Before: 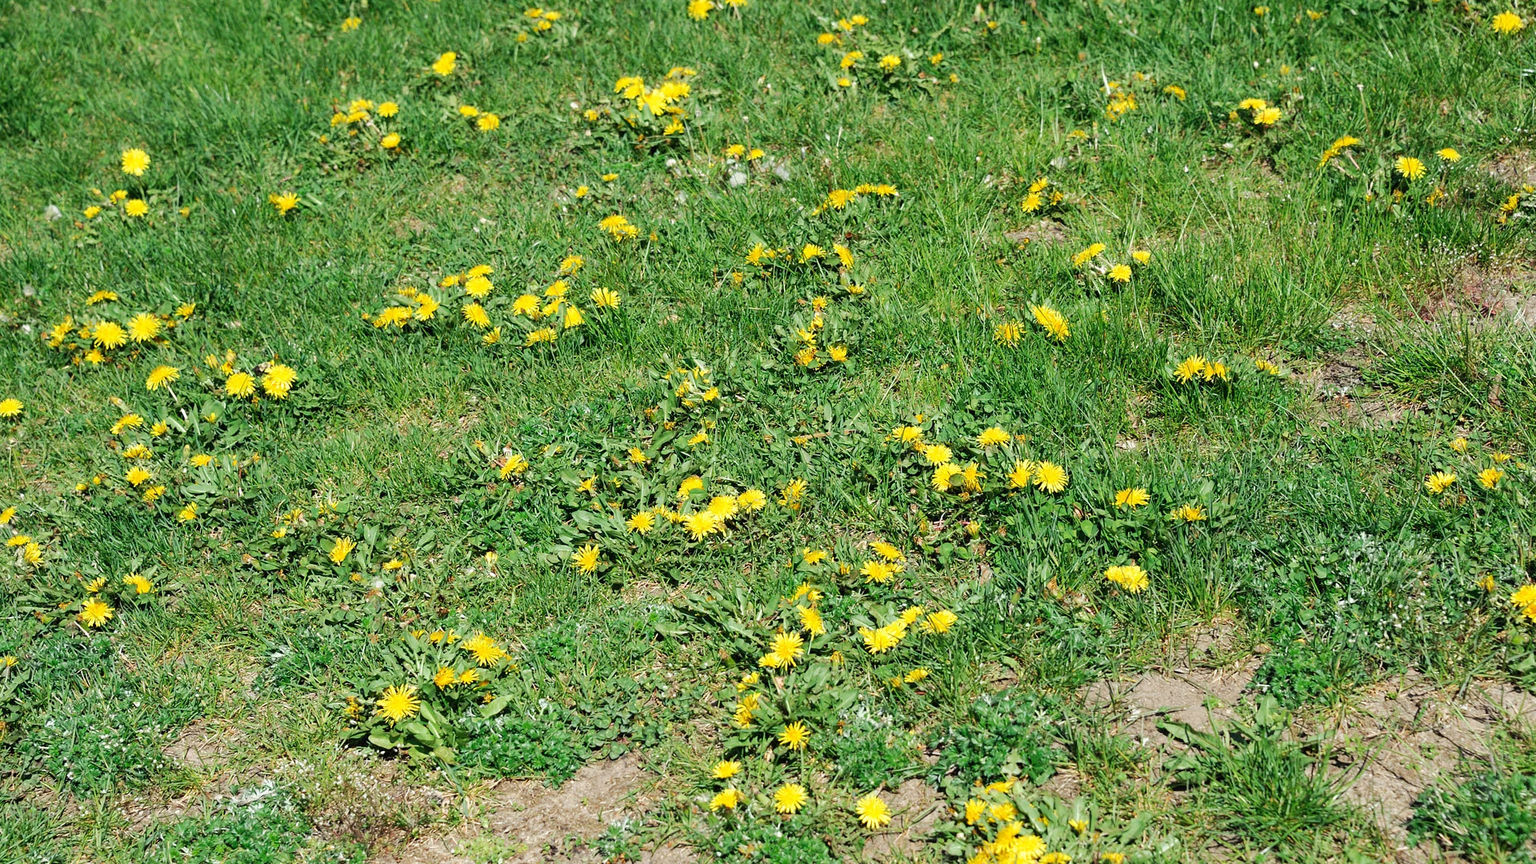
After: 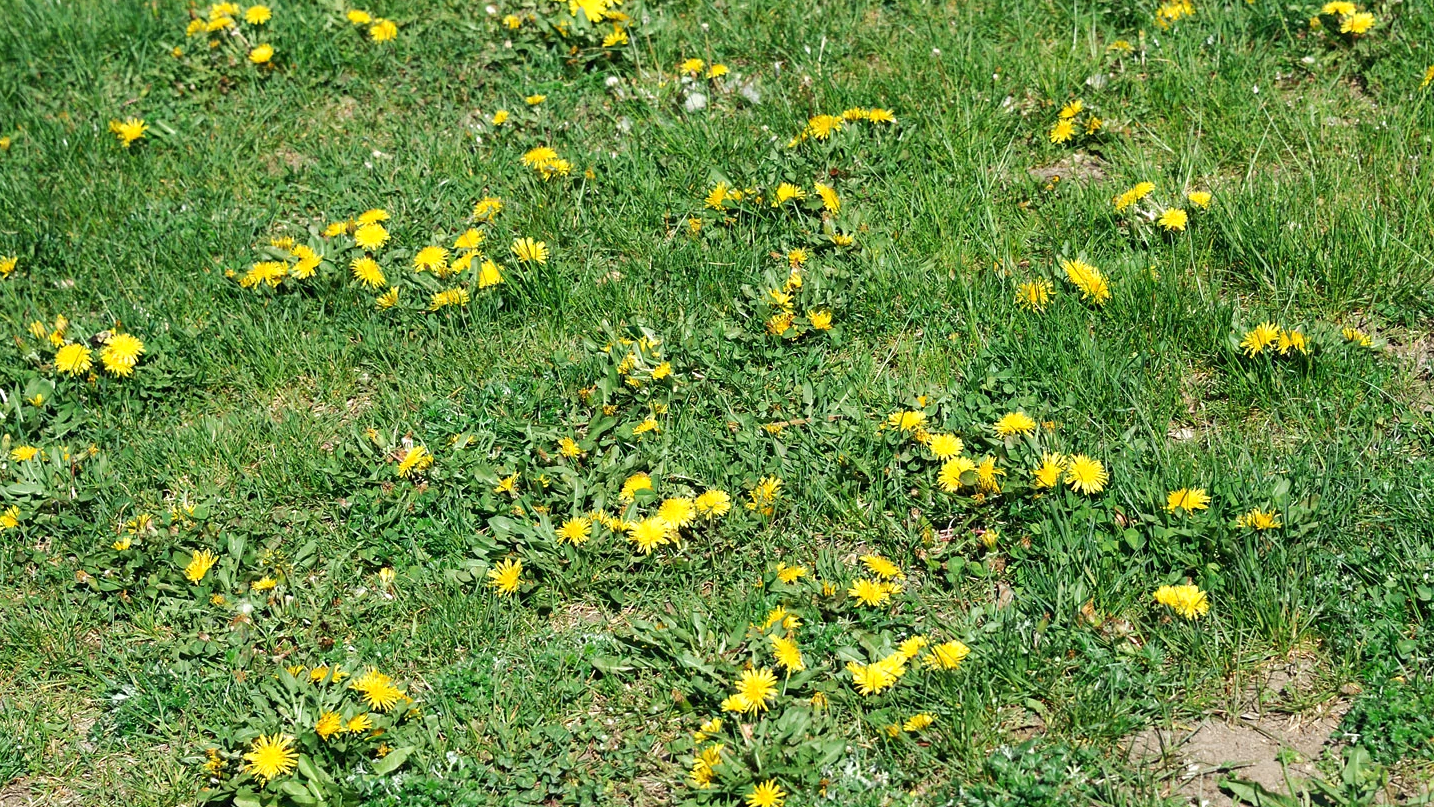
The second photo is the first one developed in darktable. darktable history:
exposure: exposure 0.2 EV, compensate highlight preservation false
crop and rotate: left 11.831%, top 11.346%, right 13.429%, bottom 13.899%
tone curve: curves: ch0 [(0, 0) (0.405, 0.351) (1, 1)]
